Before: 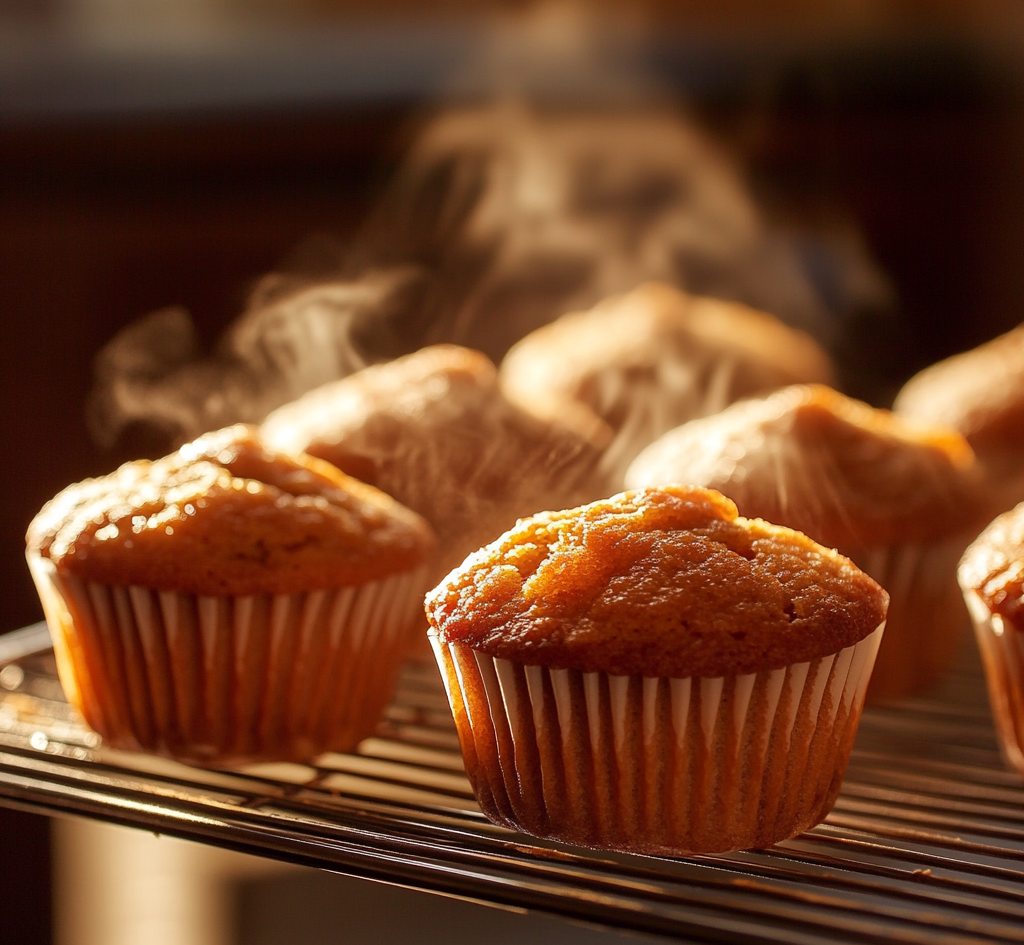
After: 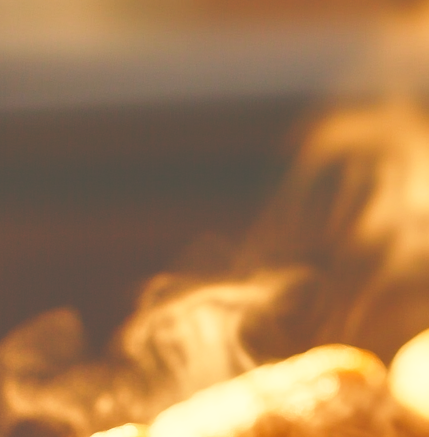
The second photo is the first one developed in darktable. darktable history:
color balance rgb: shadows lift › chroma 2%, shadows lift › hue 219.6°, power › hue 313.2°, highlights gain › chroma 3%, highlights gain › hue 75.6°, global offset › luminance 0.5%, perceptual saturation grading › global saturation 15.33%, perceptual saturation grading › highlights -19.33%, perceptual saturation grading › shadows 20%, global vibrance 20%
crop and rotate: left 10.817%, top 0.062%, right 47.194%, bottom 53.626%
white balance: red 1.05, blue 1.072
color correction: highlights a* 1.39, highlights b* 17.83
exposure: black level correction -0.041, exposure 0.064 EV, compensate highlight preservation false
base curve: curves: ch0 [(0, 0) (0.005, 0.002) (0.15, 0.3) (0.4, 0.7) (0.75, 0.95) (1, 1)], preserve colors none
shadows and highlights: shadows 32.83, highlights -47.7, soften with gaussian
